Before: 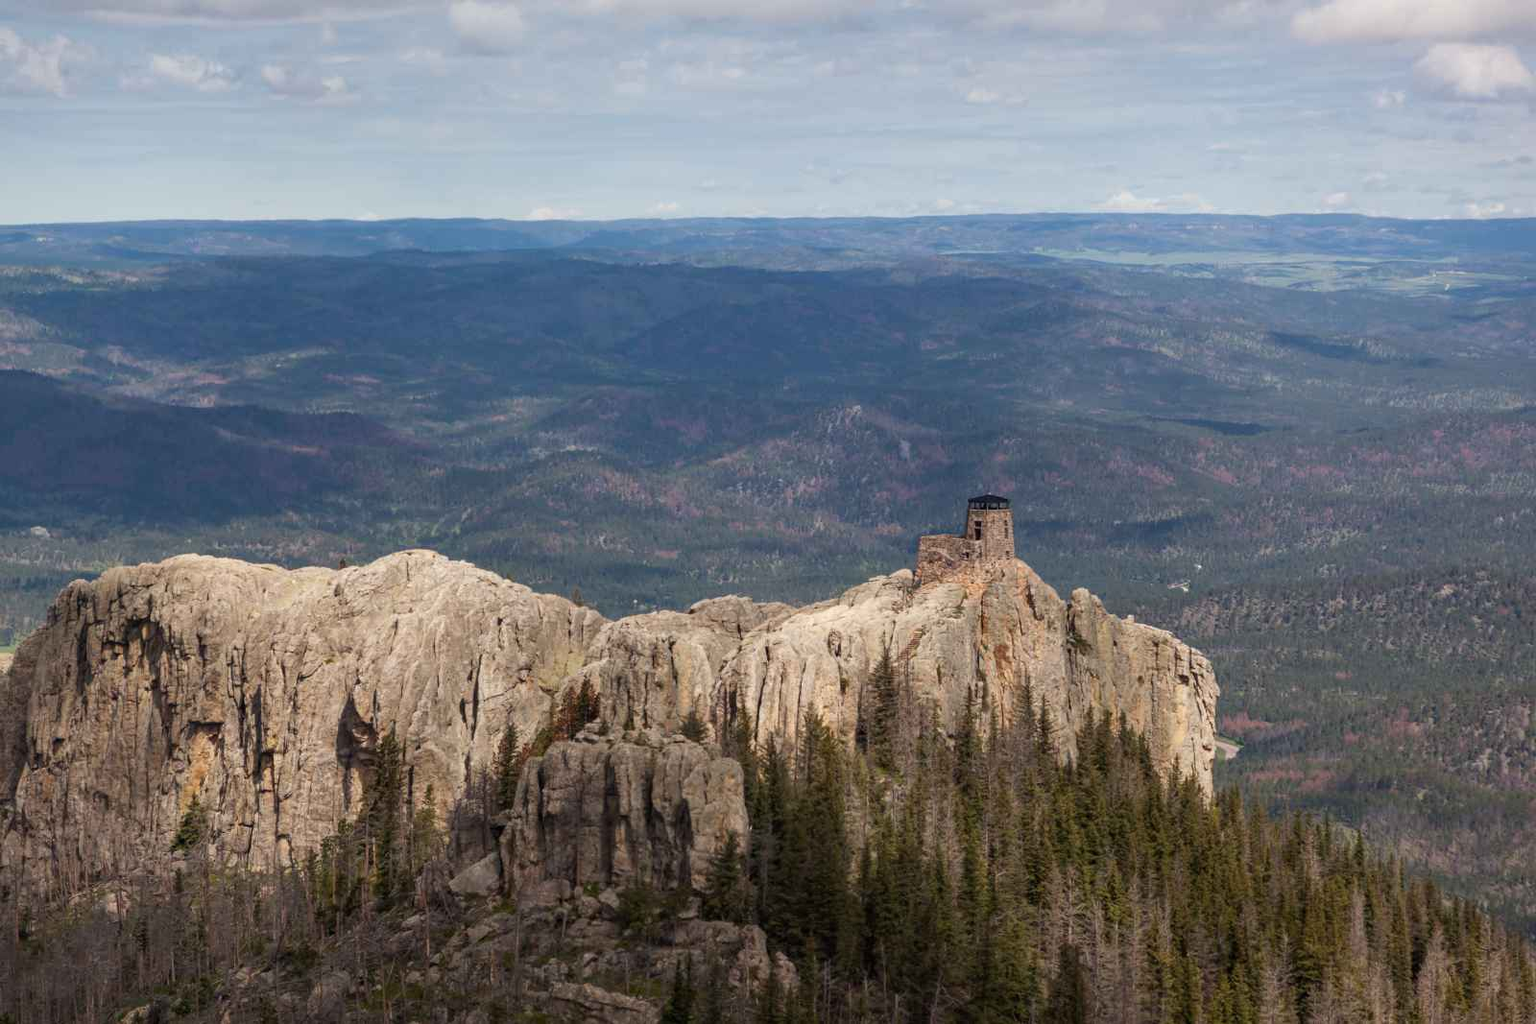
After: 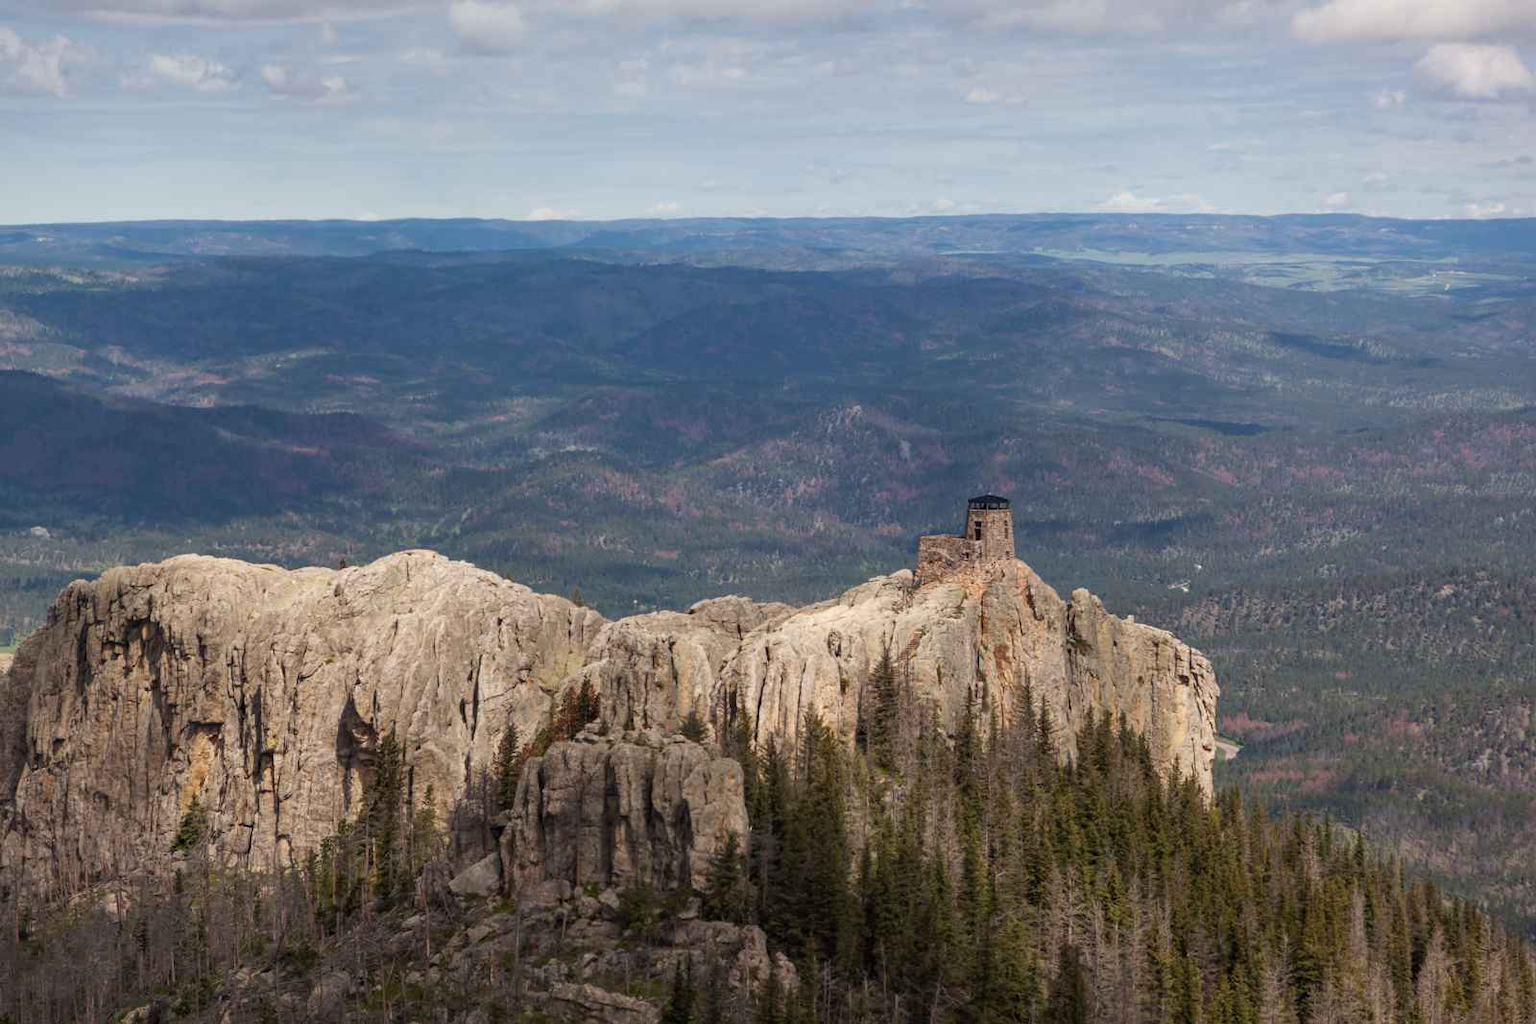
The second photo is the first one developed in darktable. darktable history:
shadows and highlights: shadows 19.97, highlights -19.86, soften with gaussian
